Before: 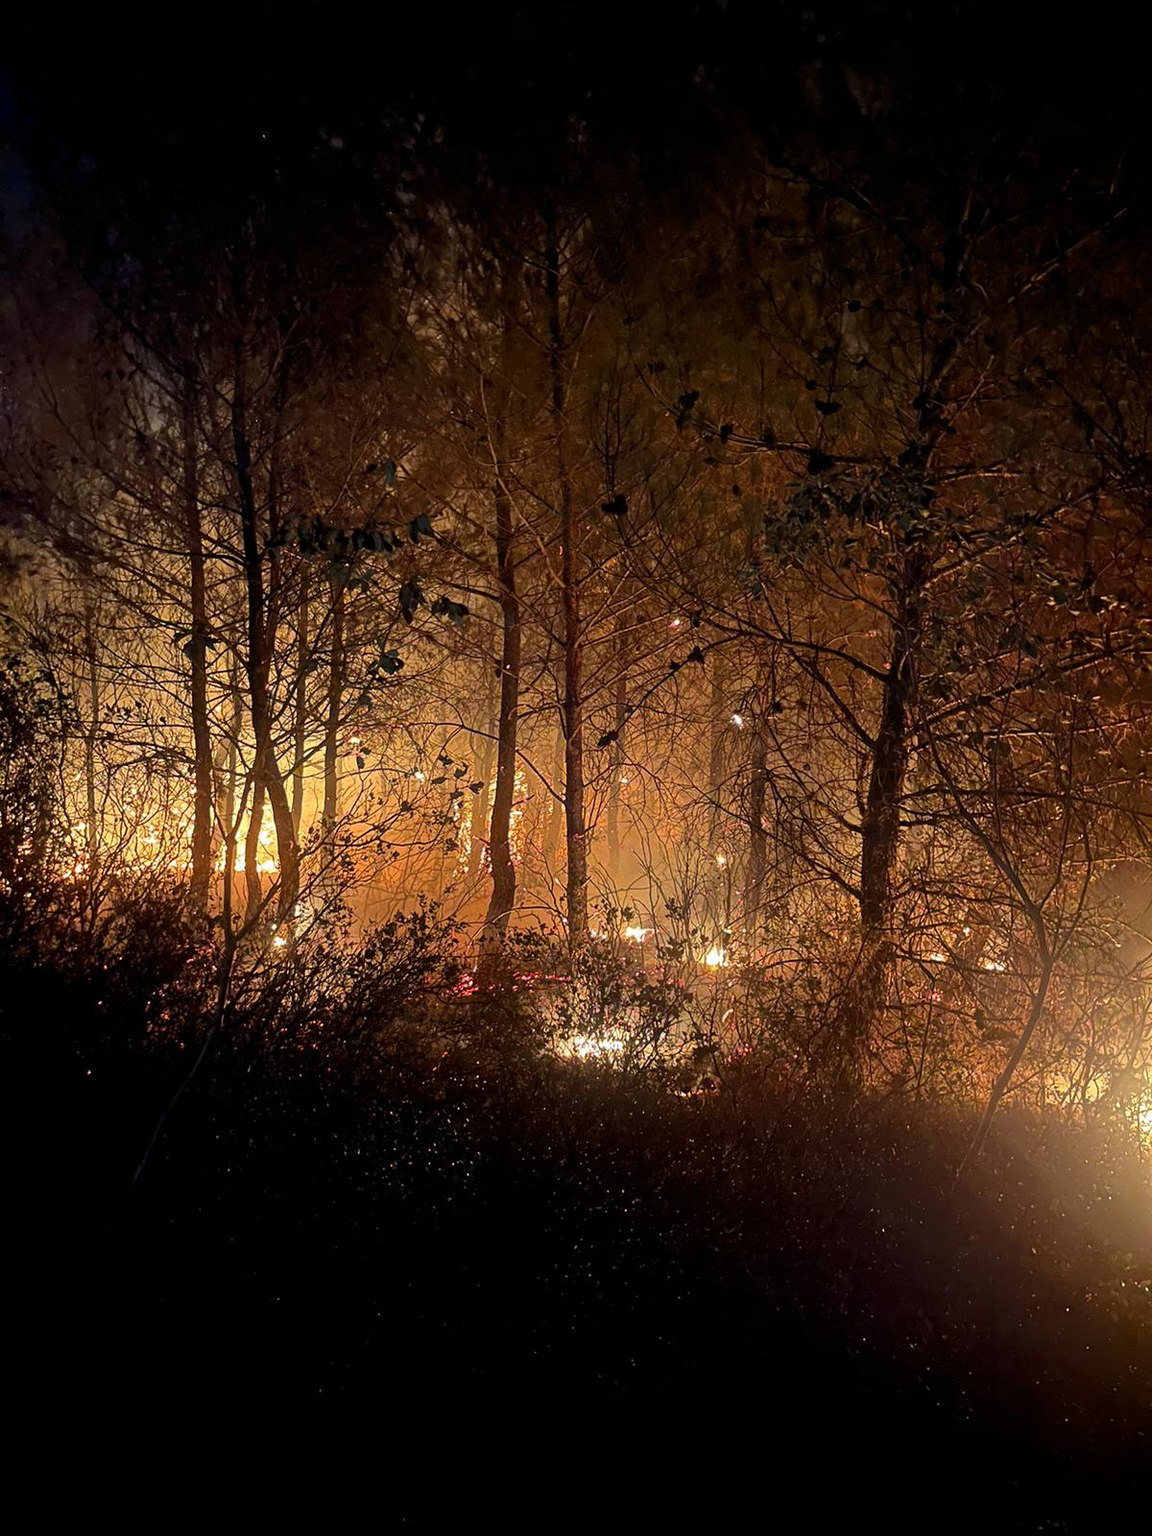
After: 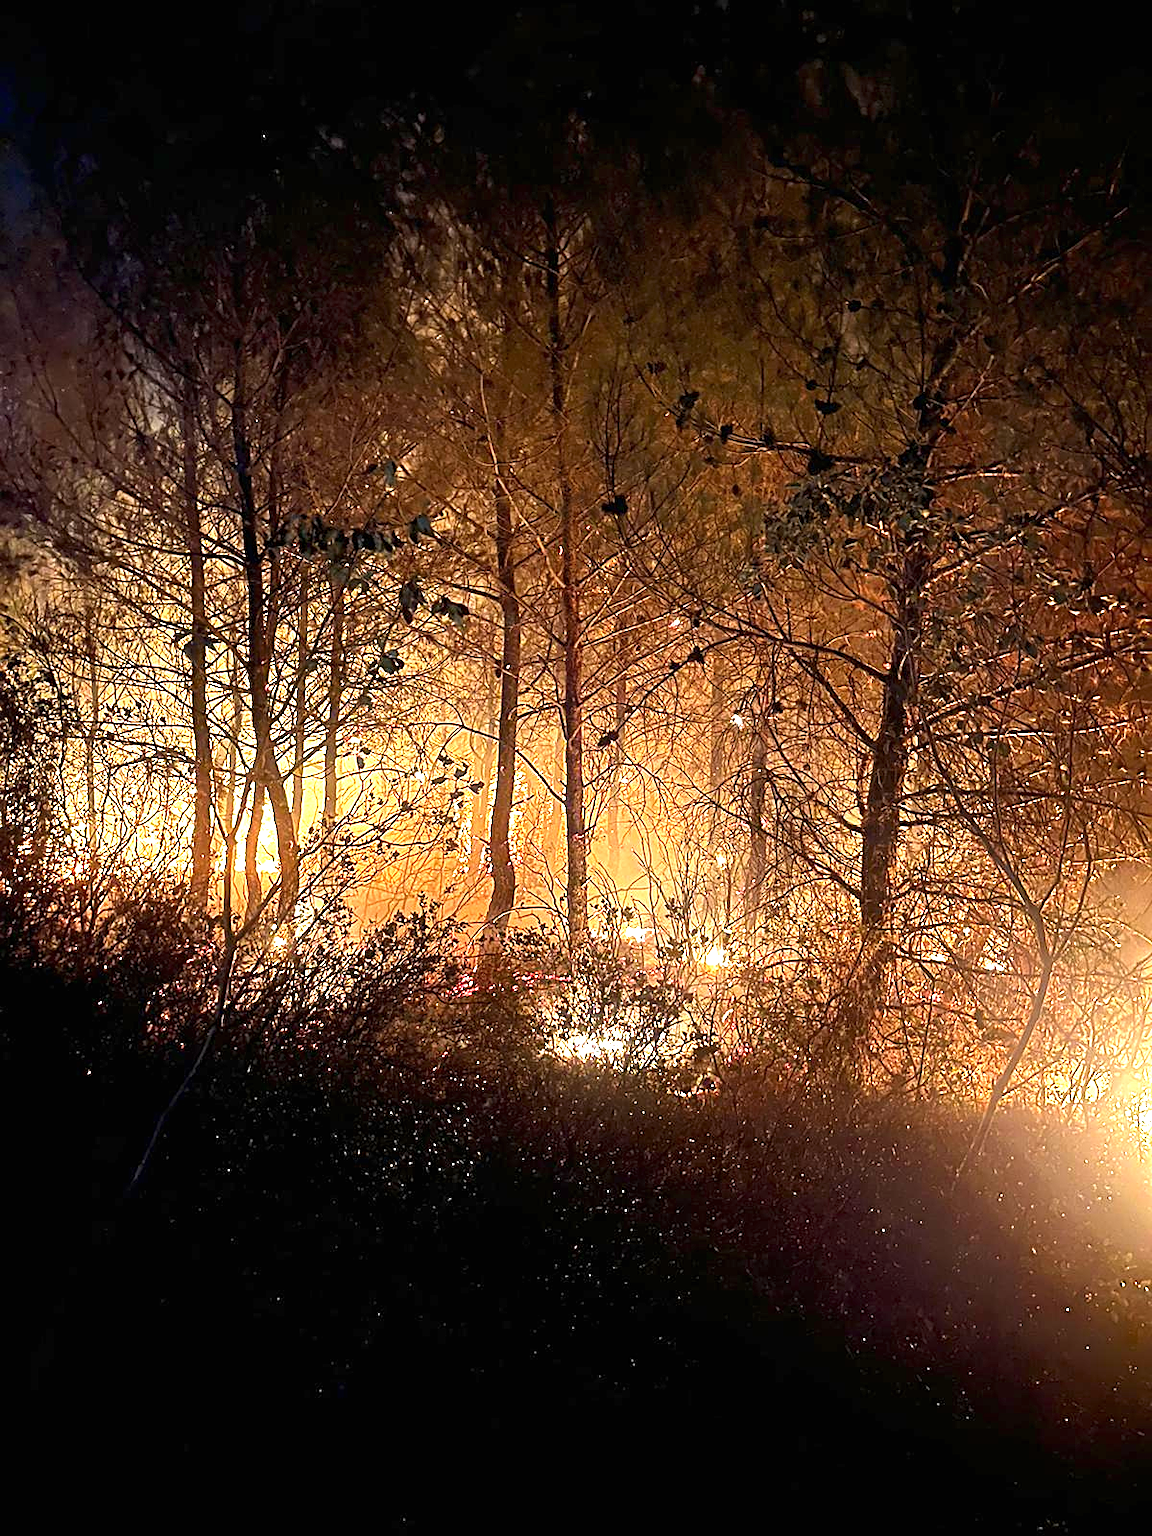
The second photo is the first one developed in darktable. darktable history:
sharpen: on, module defaults
exposure: black level correction 0, exposure 1.5 EV, compensate exposure bias true, compensate highlight preservation false
